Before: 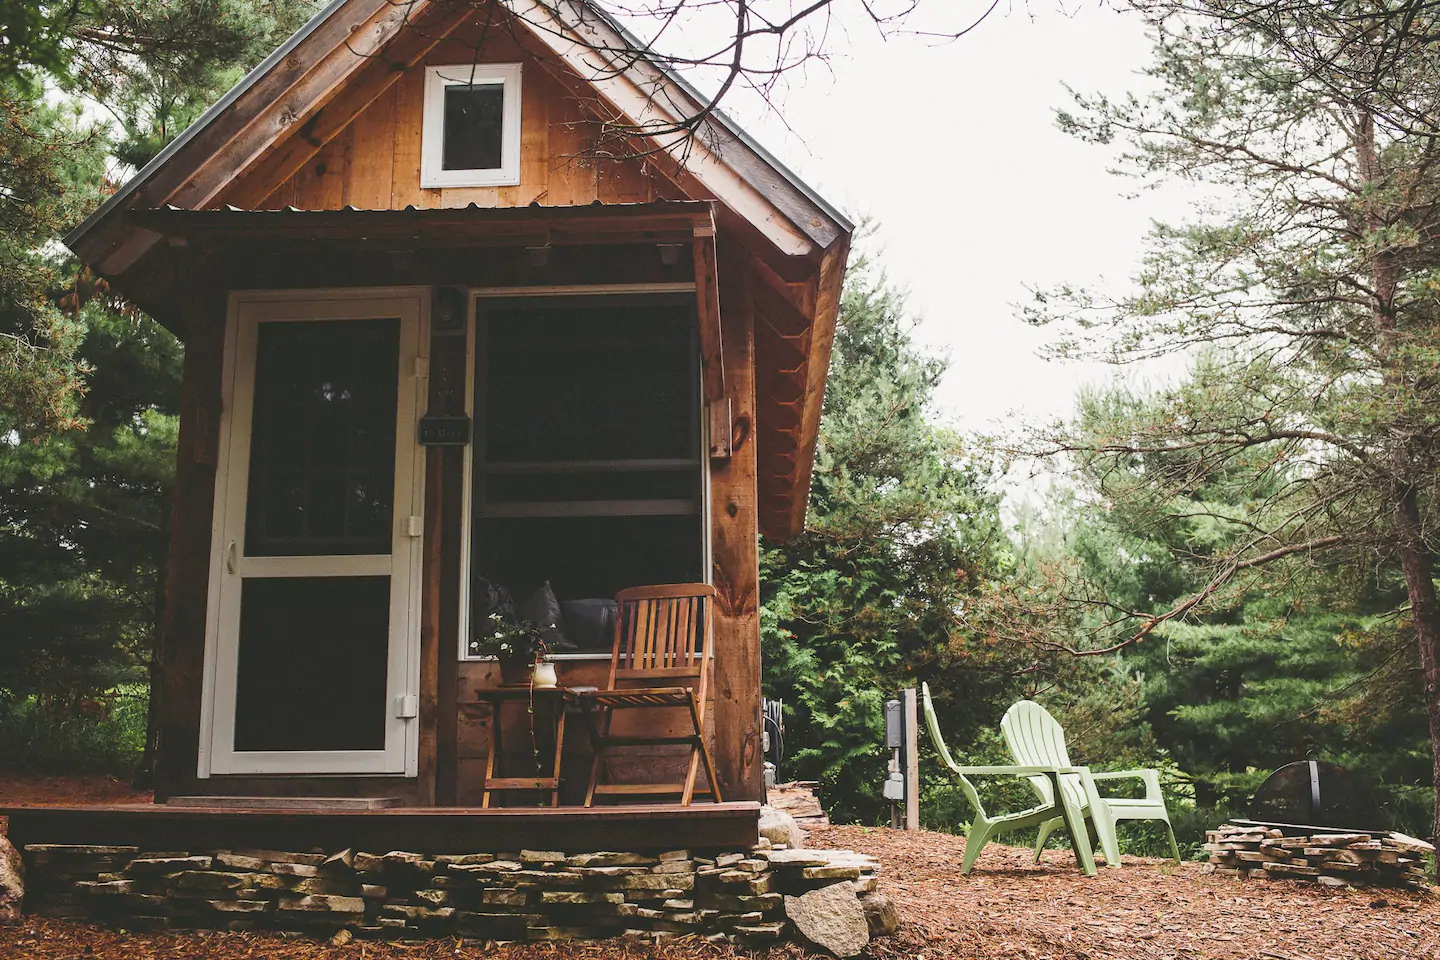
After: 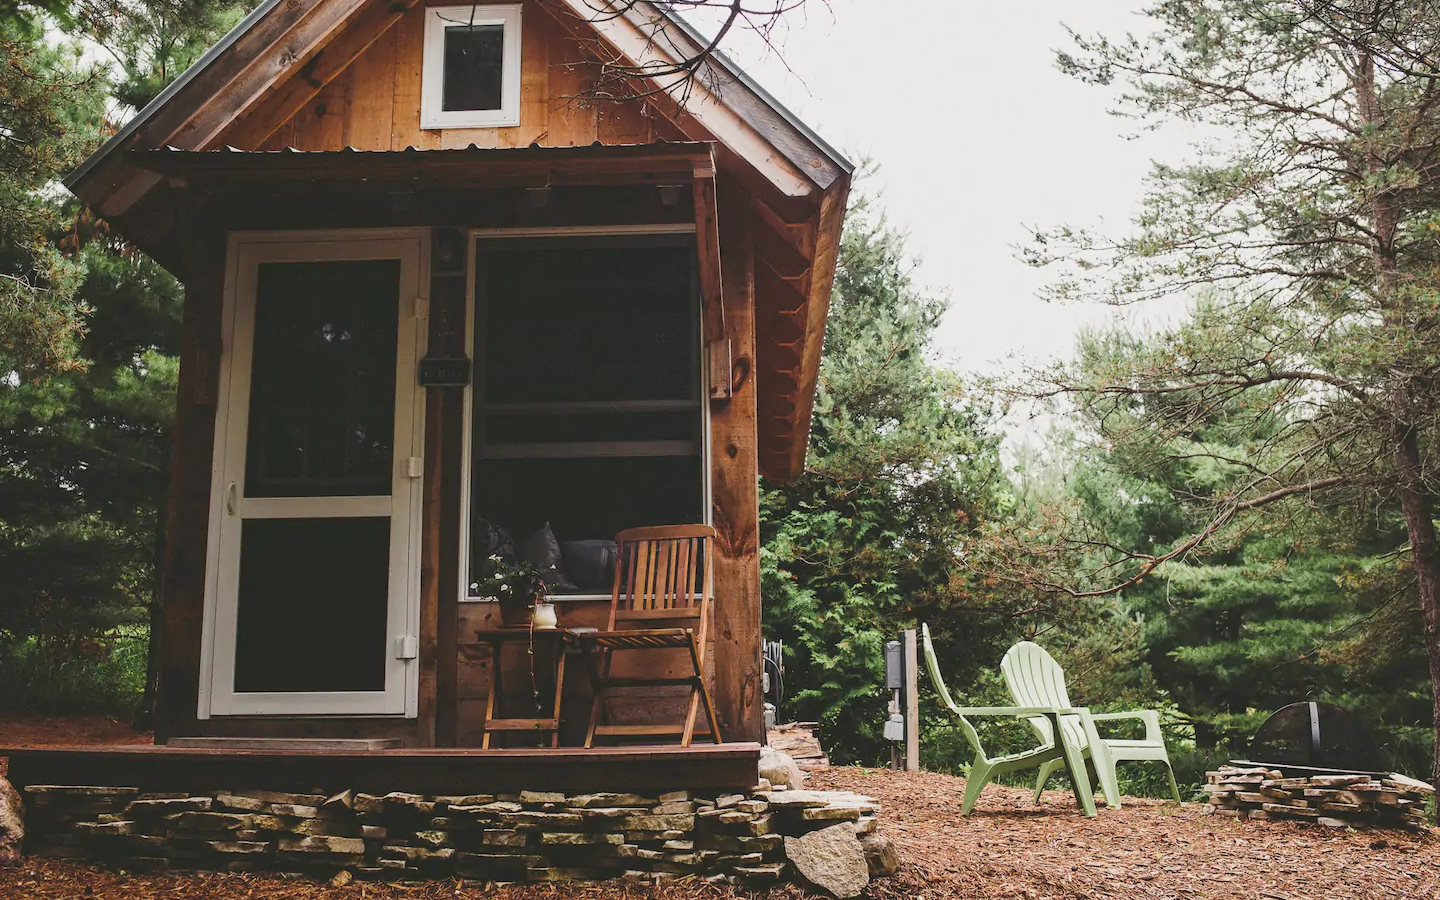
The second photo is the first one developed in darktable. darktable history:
exposure: exposure -0.157 EV, compensate highlight preservation false
tone equalizer: on, module defaults
crop and rotate: top 6.25%
